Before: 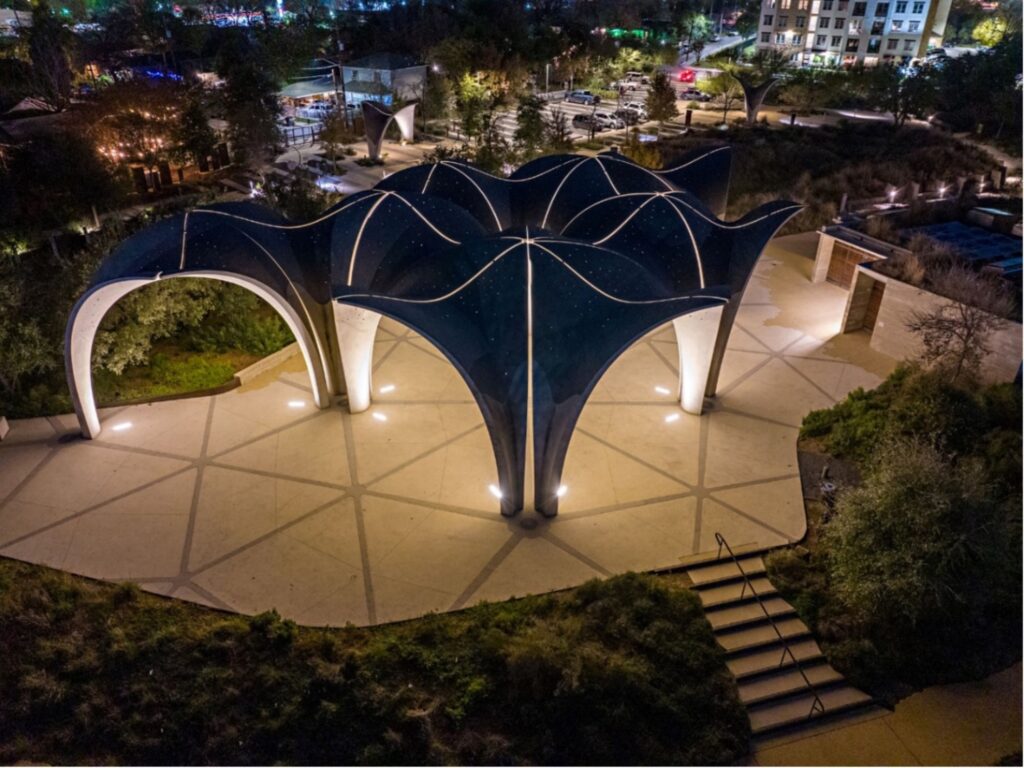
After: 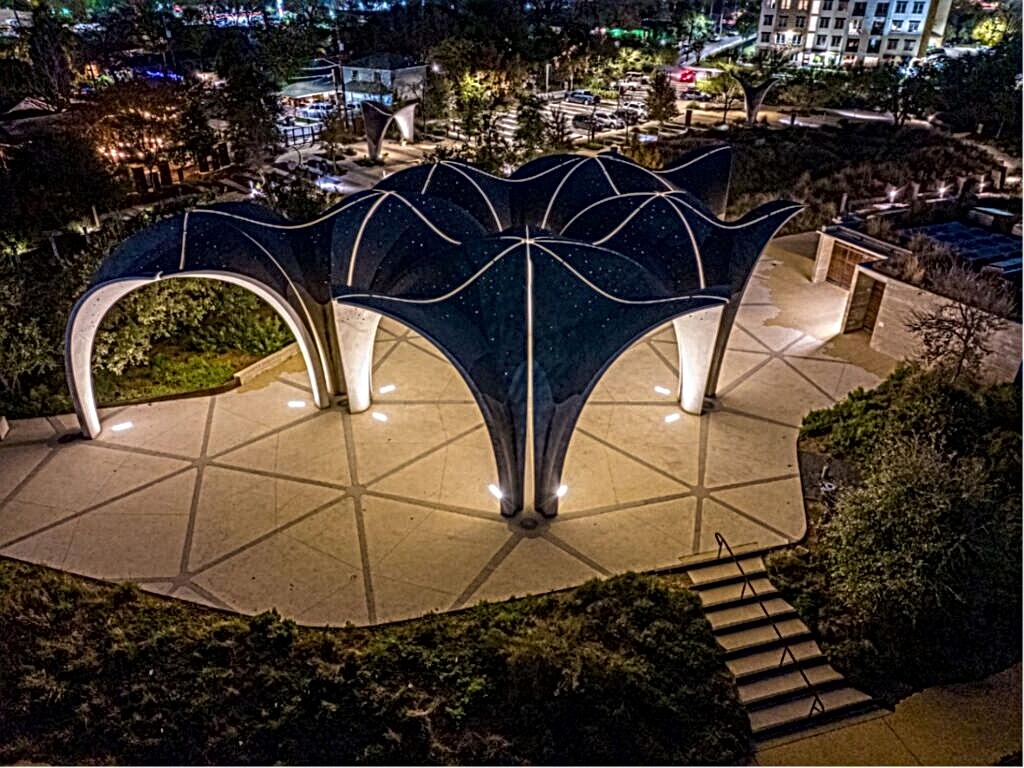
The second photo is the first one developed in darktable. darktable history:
exposure: black level correction 0.001, compensate highlight preservation false
local contrast: mode bilateral grid, contrast 20, coarseness 3, detail 299%, midtone range 0.2
